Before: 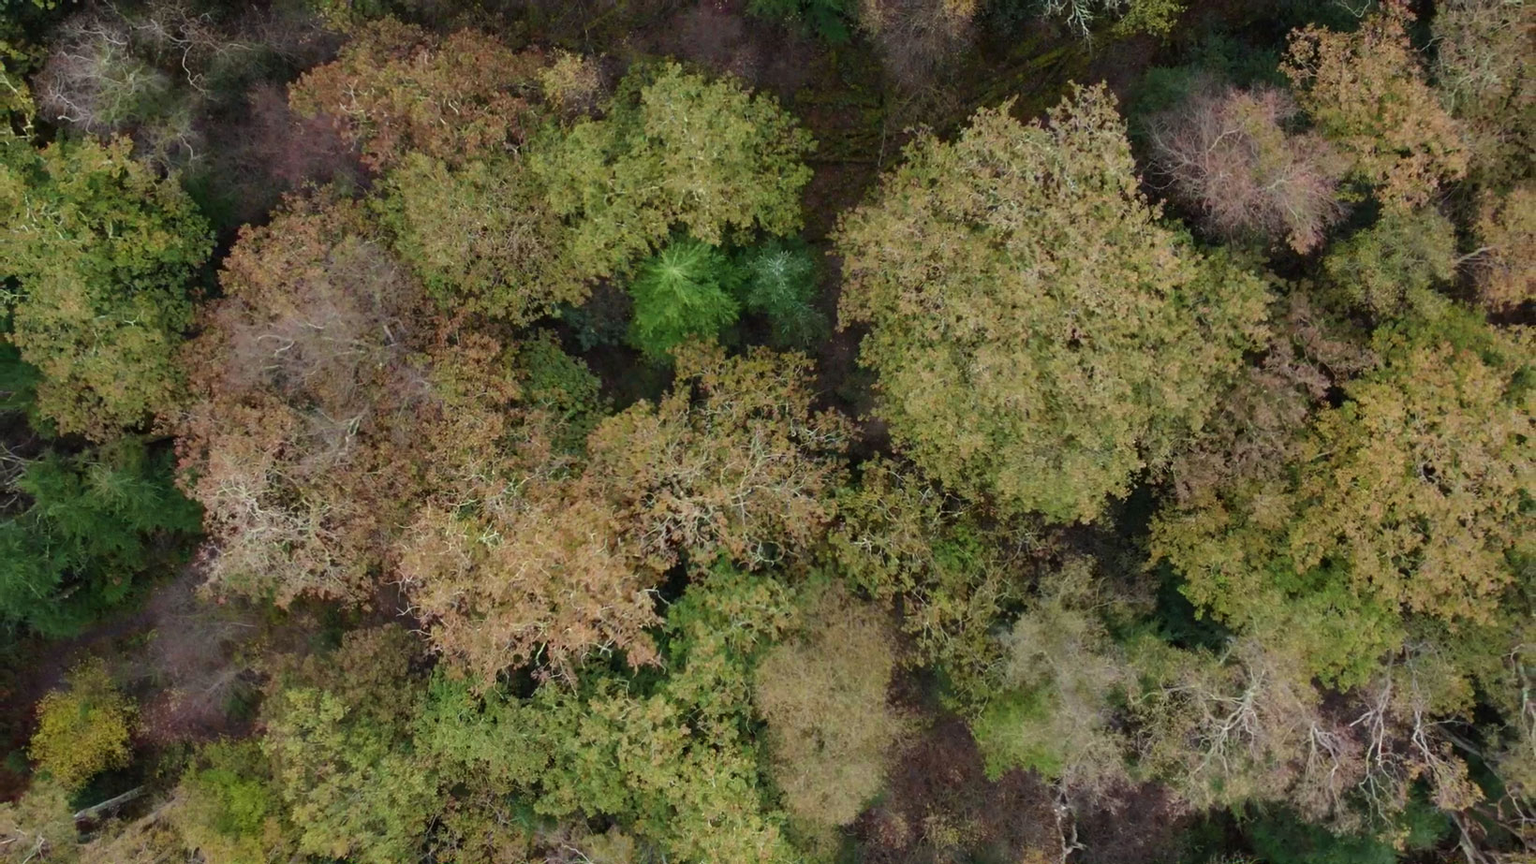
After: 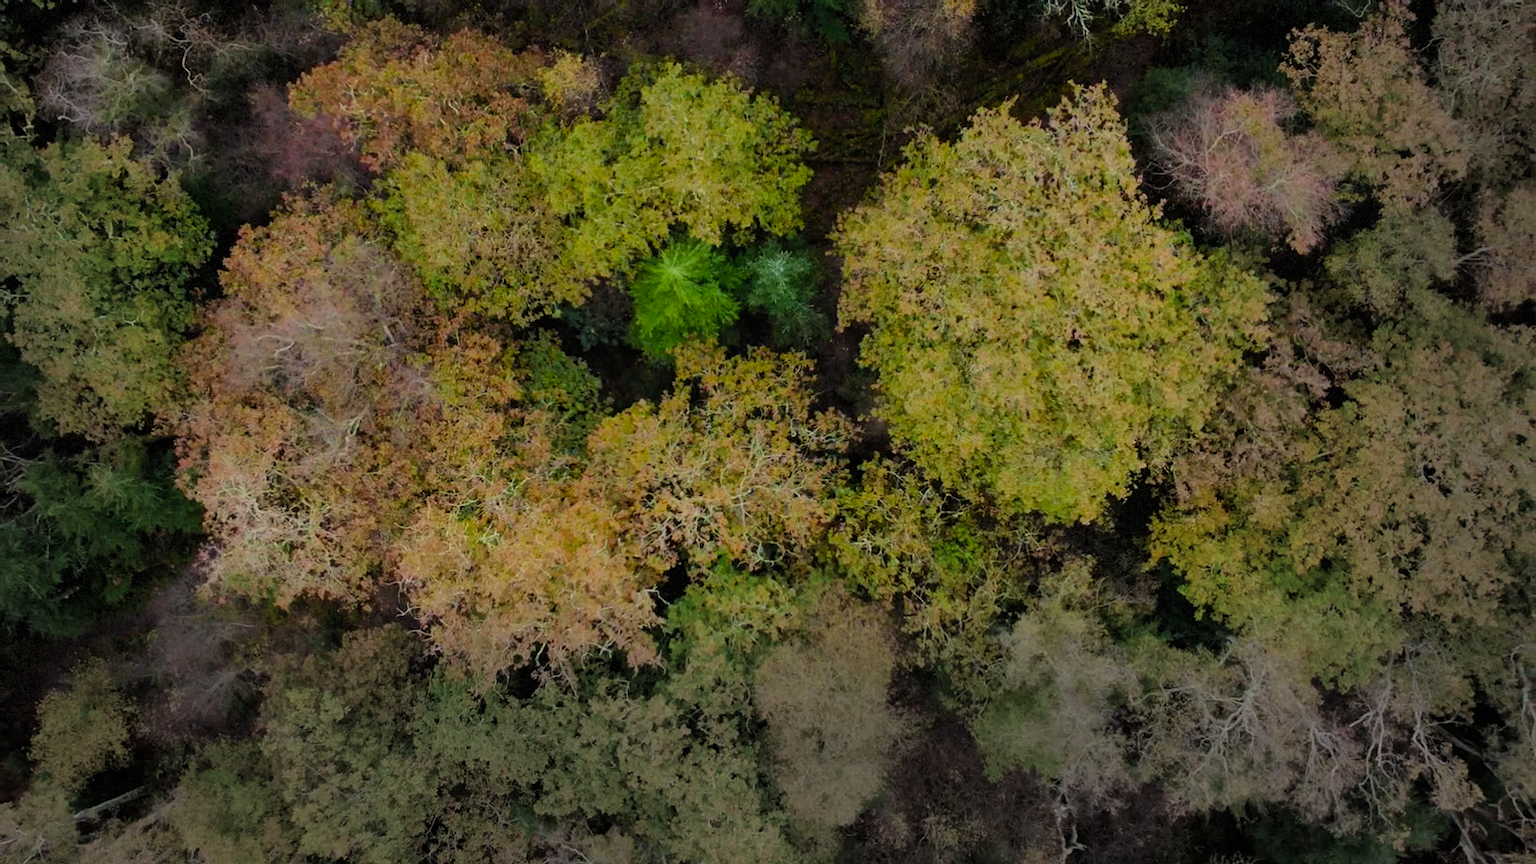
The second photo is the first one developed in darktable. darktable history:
filmic rgb: black relative exposure -6.15 EV, white relative exposure 6.97 EV, hardness 2.24, color science v6 (2022)
vignetting: fall-off start 53.85%, center (-0.069, -0.313), automatic ratio true, width/height ratio 1.312, shape 0.227, dithering 8-bit output
color balance rgb: highlights gain › chroma 0.188%, highlights gain › hue 330.43°, global offset › luminance 0.49%, linear chroma grading › global chroma 9.547%, perceptual saturation grading › global saturation 30.425%
